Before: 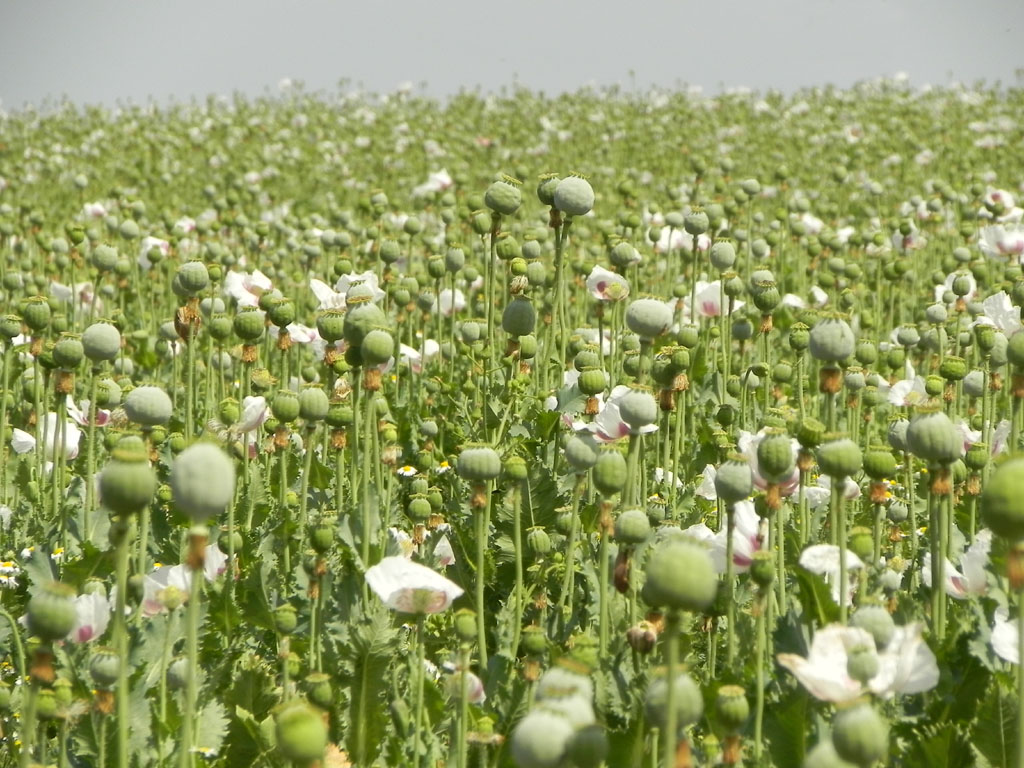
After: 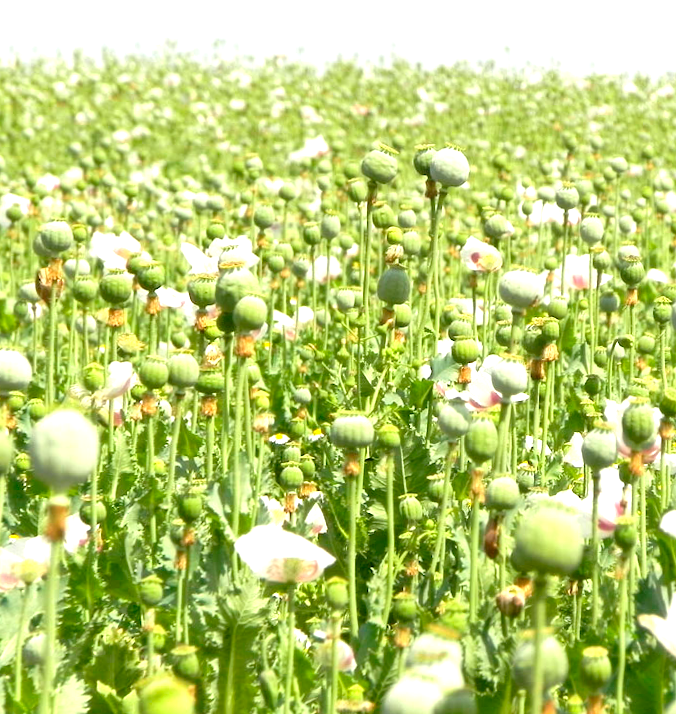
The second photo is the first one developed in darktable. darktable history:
crop and rotate: left 15.446%, right 17.836%
exposure: black level correction 0.001, exposure 1 EV, compensate highlight preservation false
rotate and perspective: rotation 0.679°, lens shift (horizontal) 0.136, crop left 0.009, crop right 0.991, crop top 0.078, crop bottom 0.95
